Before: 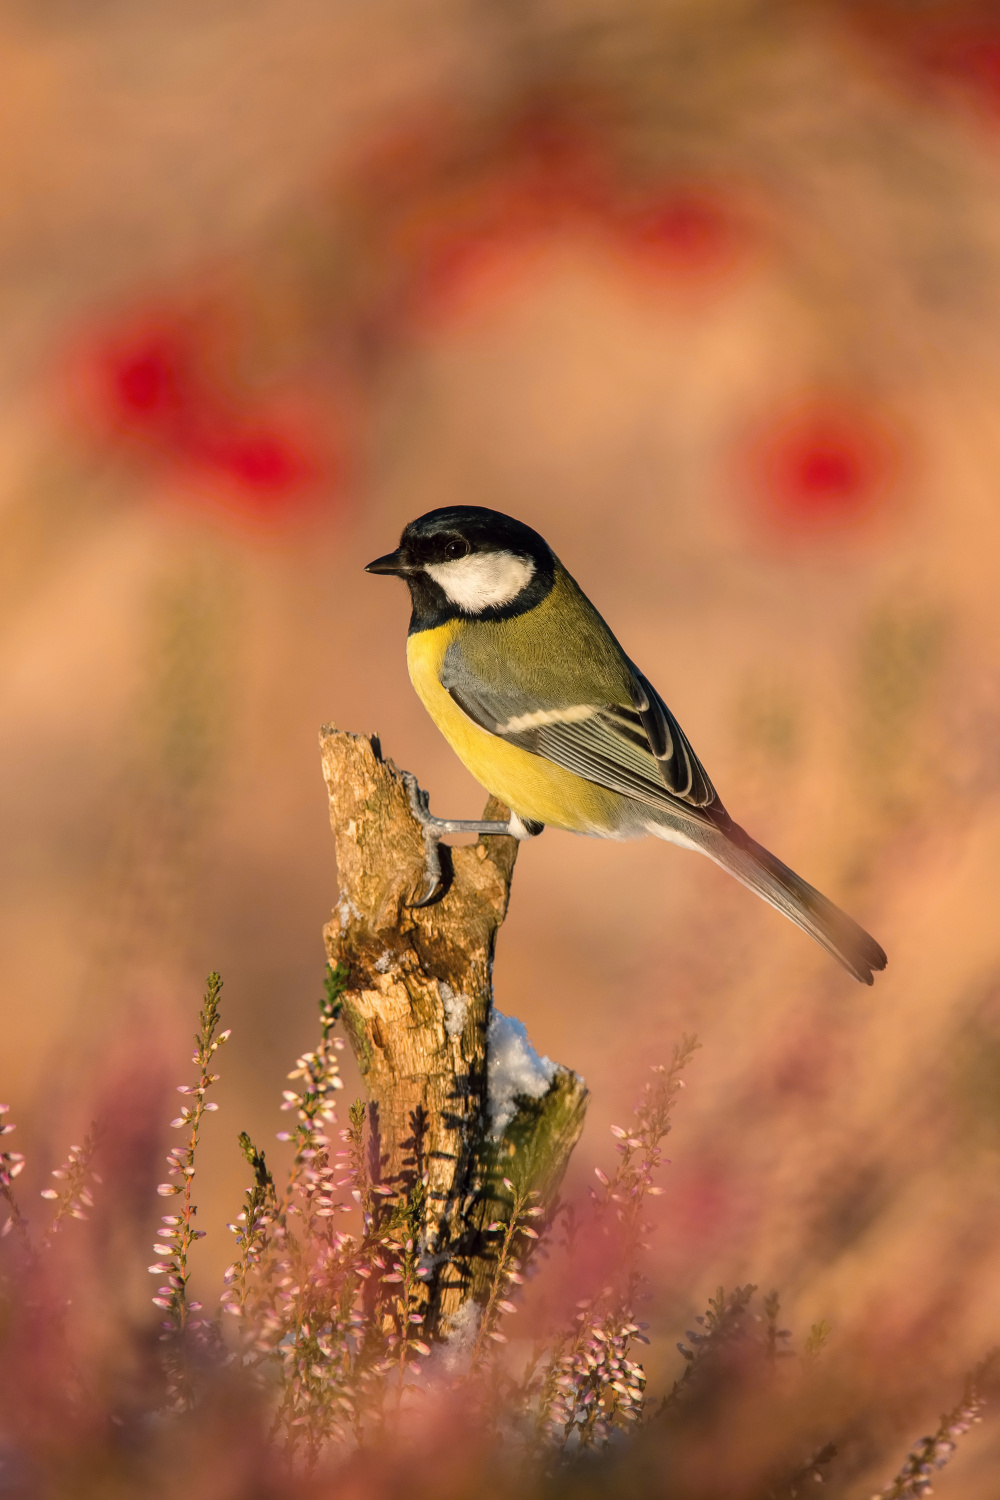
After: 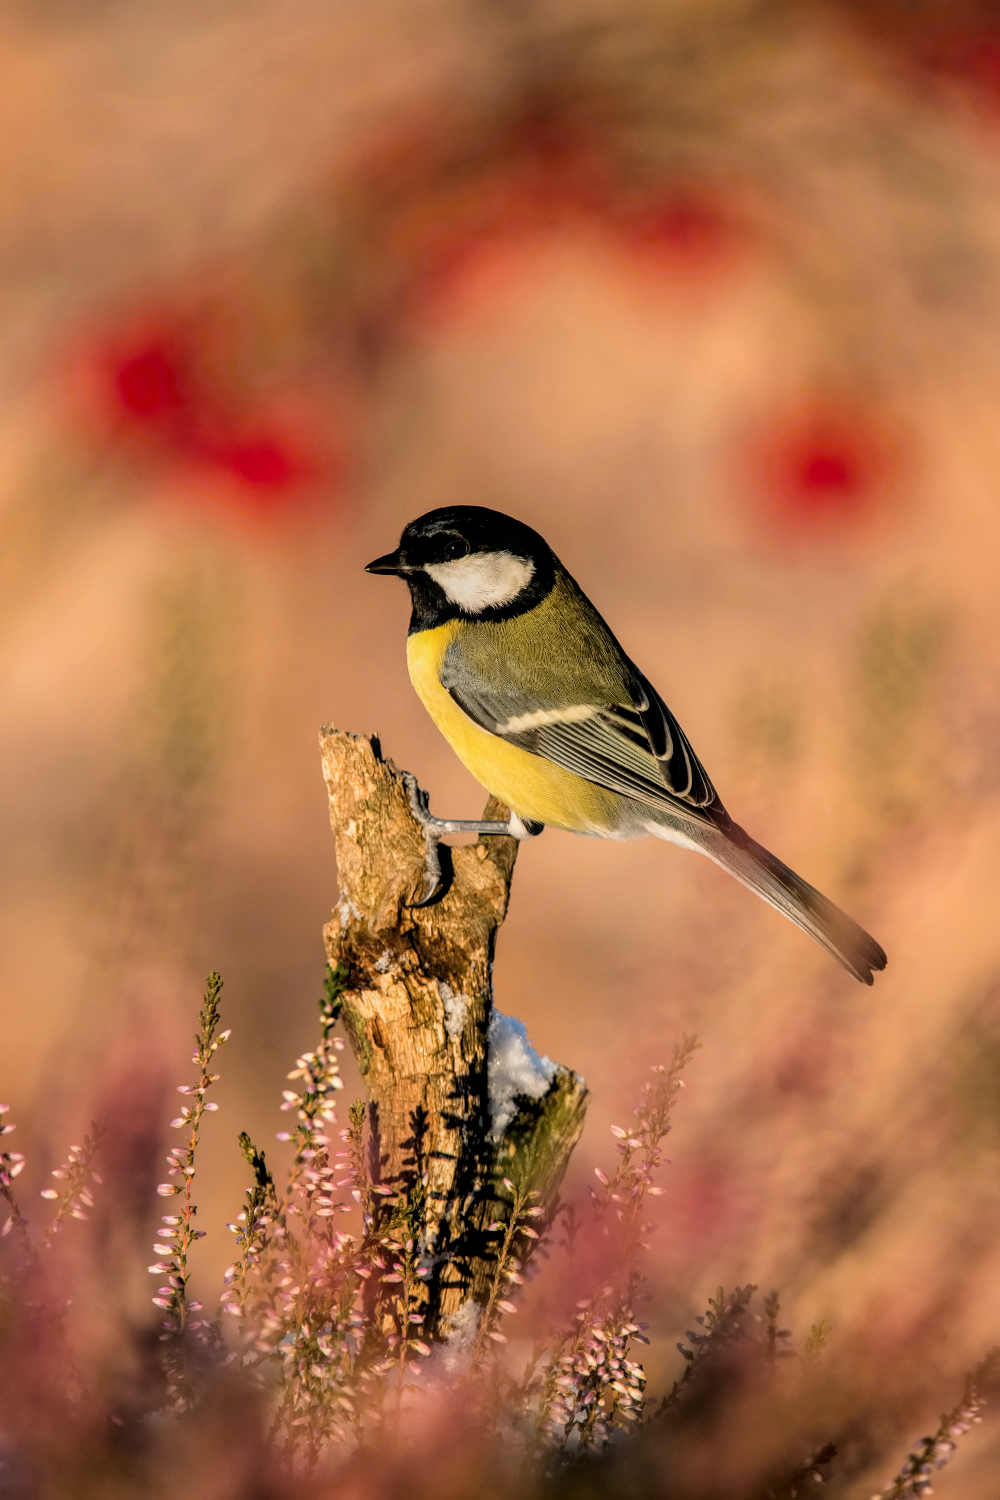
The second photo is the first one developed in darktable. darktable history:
local contrast: on, module defaults
filmic rgb: black relative exposure -5 EV, white relative exposure 3.2 EV, hardness 3.42, contrast 1.2, highlights saturation mix -30%
